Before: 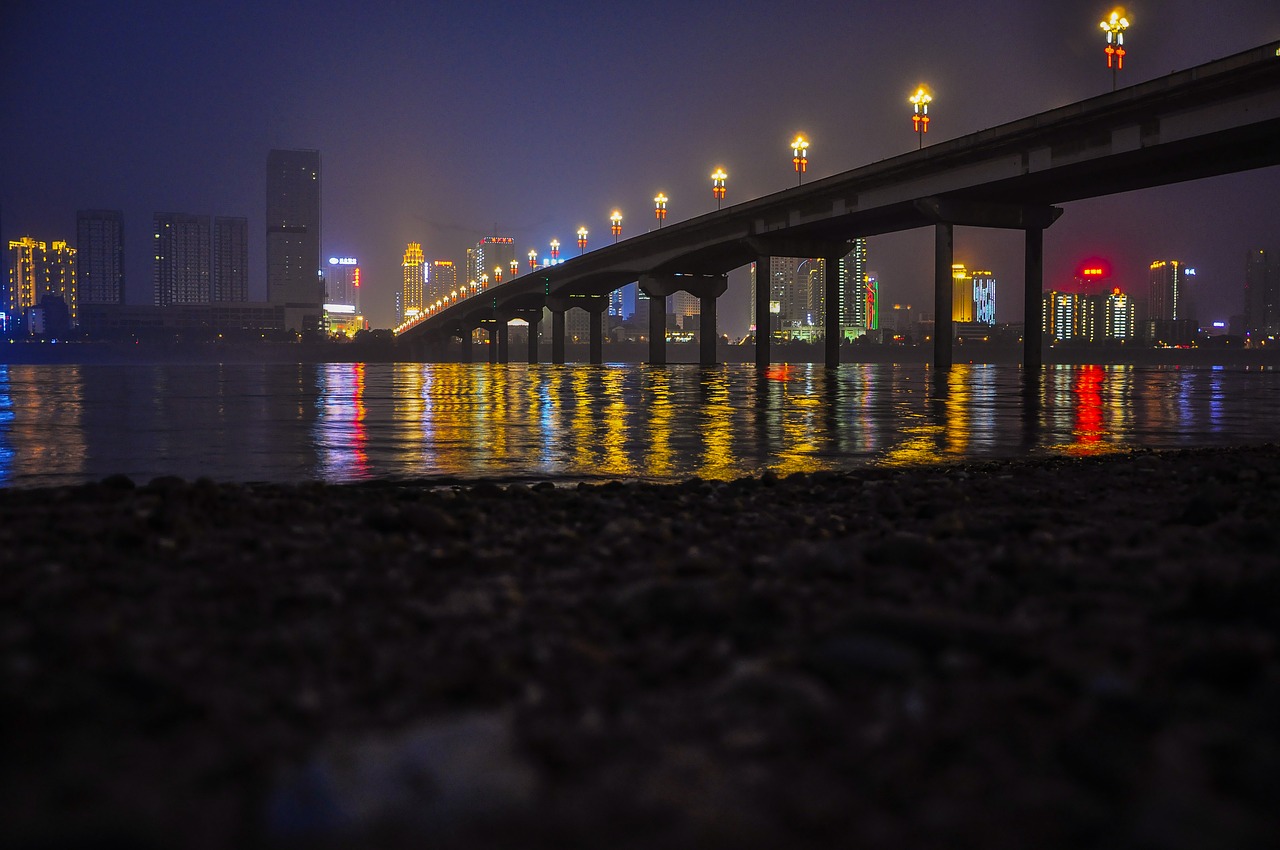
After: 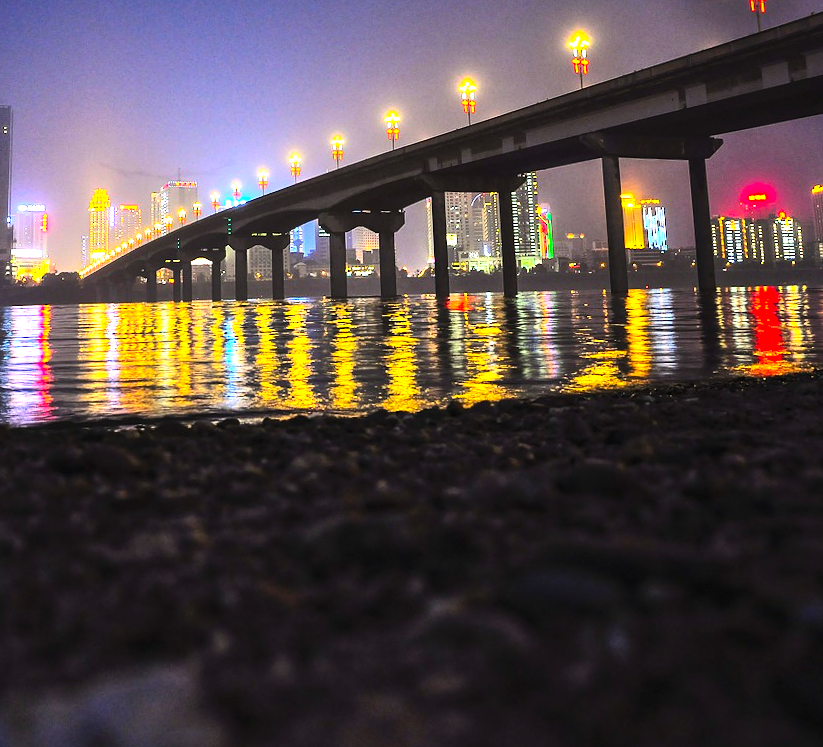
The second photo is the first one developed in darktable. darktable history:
exposure: black level correction 0, exposure 1.2 EV, compensate exposure bias true, compensate highlight preservation false
rotate and perspective: rotation -1.68°, lens shift (vertical) -0.146, crop left 0.049, crop right 0.912, crop top 0.032, crop bottom 0.96
crop and rotate: left 24.034%, top 2.838%, right 6.406%, bottom 6.299%
contrast brightness saturation: contrast 0.2, brightness 0.16, saturation 0.22
tone equalizer: -8 EV -0.75 EV, -7 EV -0.7 EV, -6 EV -0.6 EV, -5 EV -0.4 EV, -3 EV 0.4 EV, -2 EV 0.6 EV, -1 EV 0.7 EV, +0 EV 0.75 EV, edges refinement/feathering 500, mask exposure compensation -1.57 EV, preserve details no
